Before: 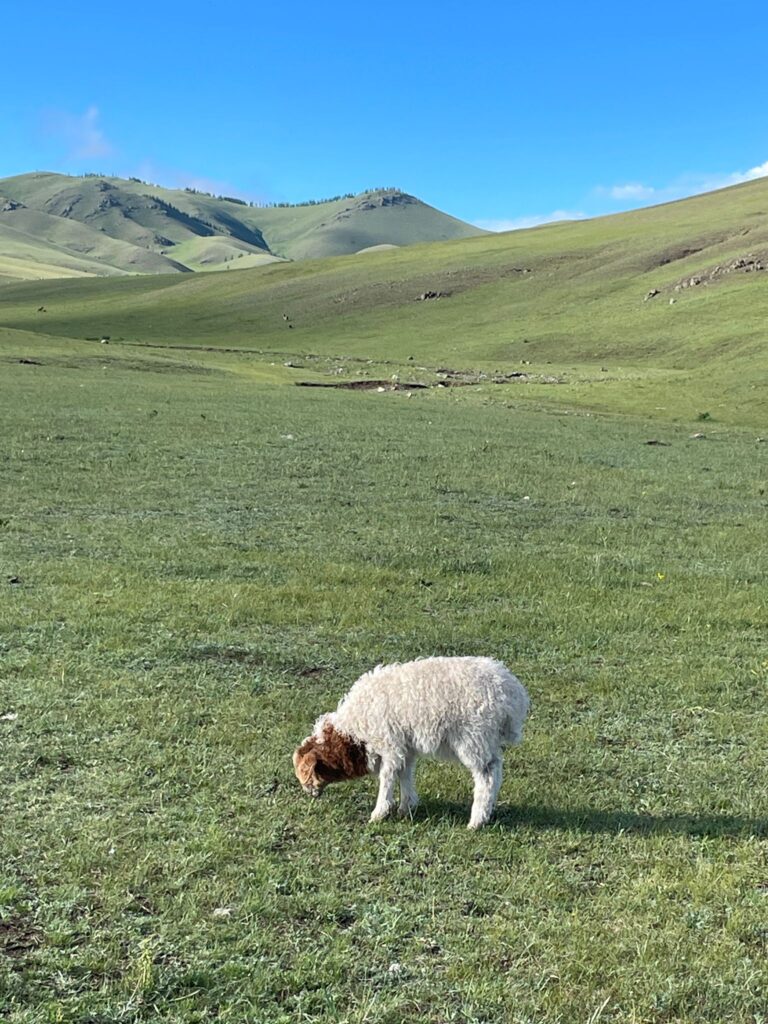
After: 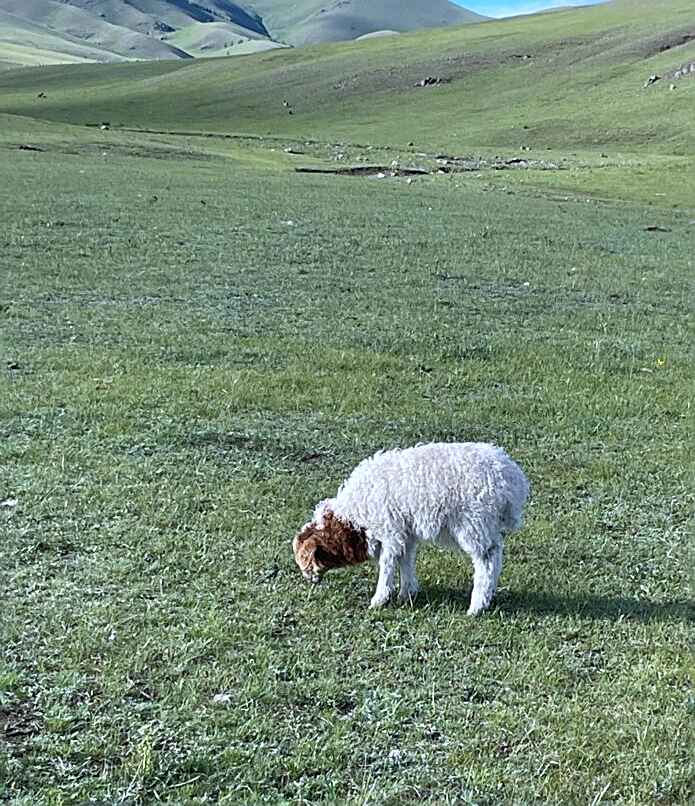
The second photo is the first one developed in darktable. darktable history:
sharpen: amount 0.6
crop: top 20.916%, right 9.437%, bottom 0.316%
white balance: red 0.948, green 1.02, blue 1.176
